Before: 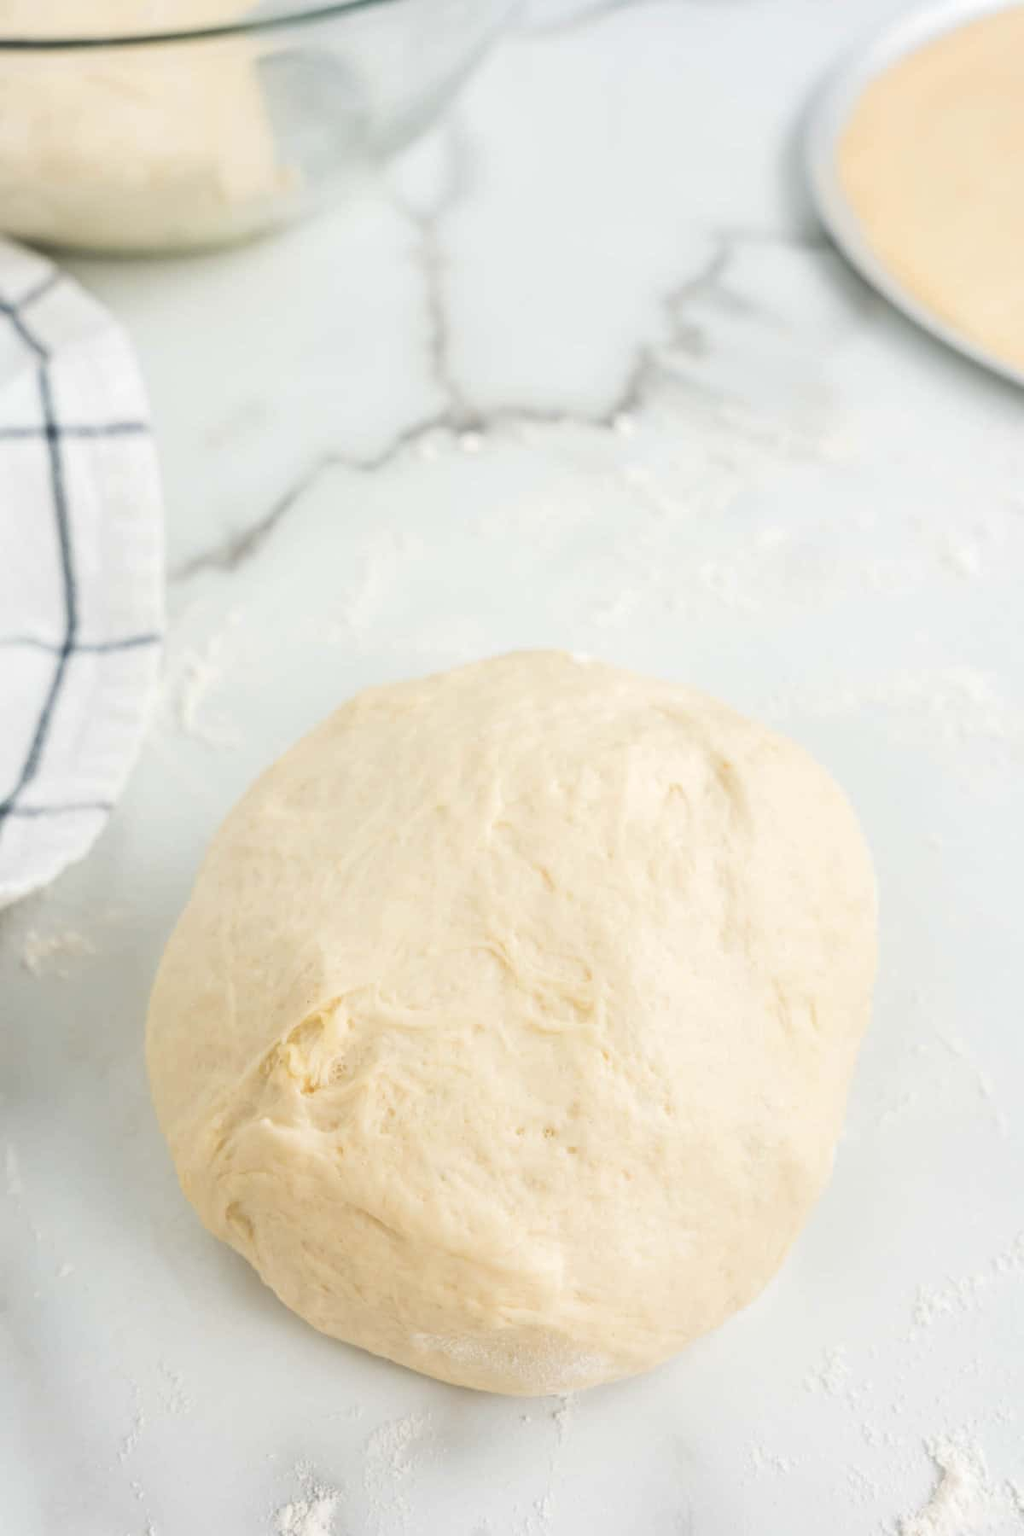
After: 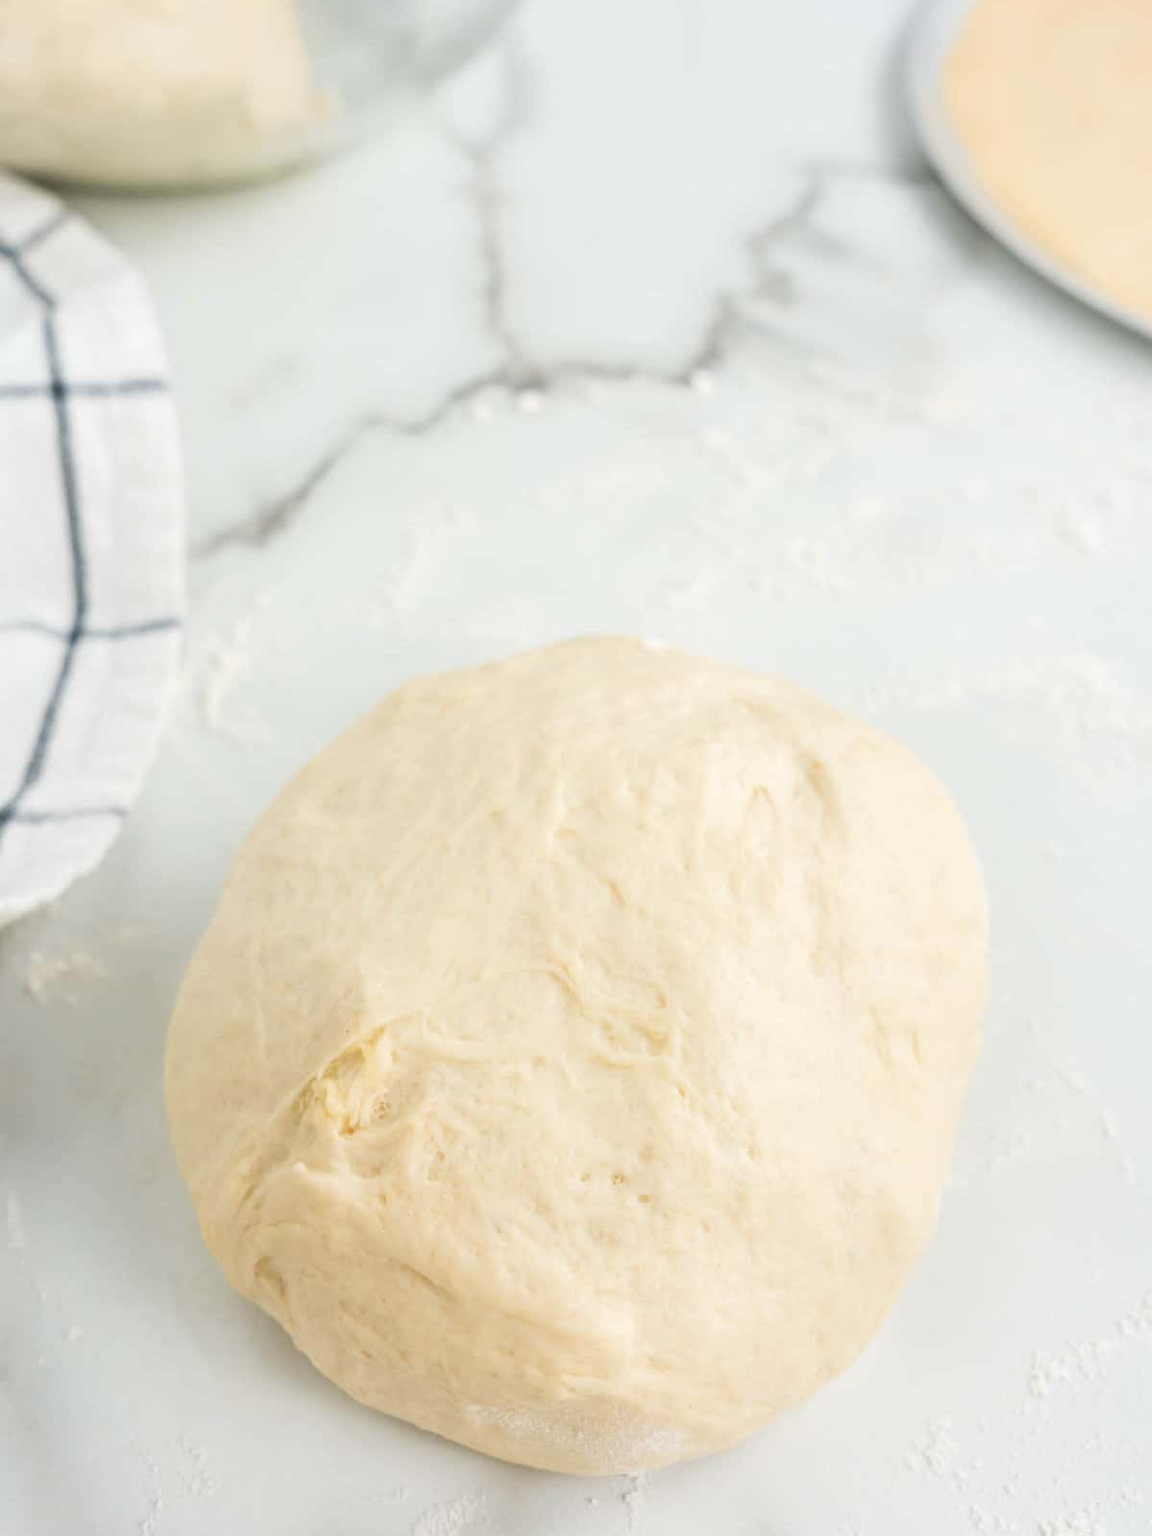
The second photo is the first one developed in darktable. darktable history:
crop and rotate: top 5.558%, bottom 5.603%
